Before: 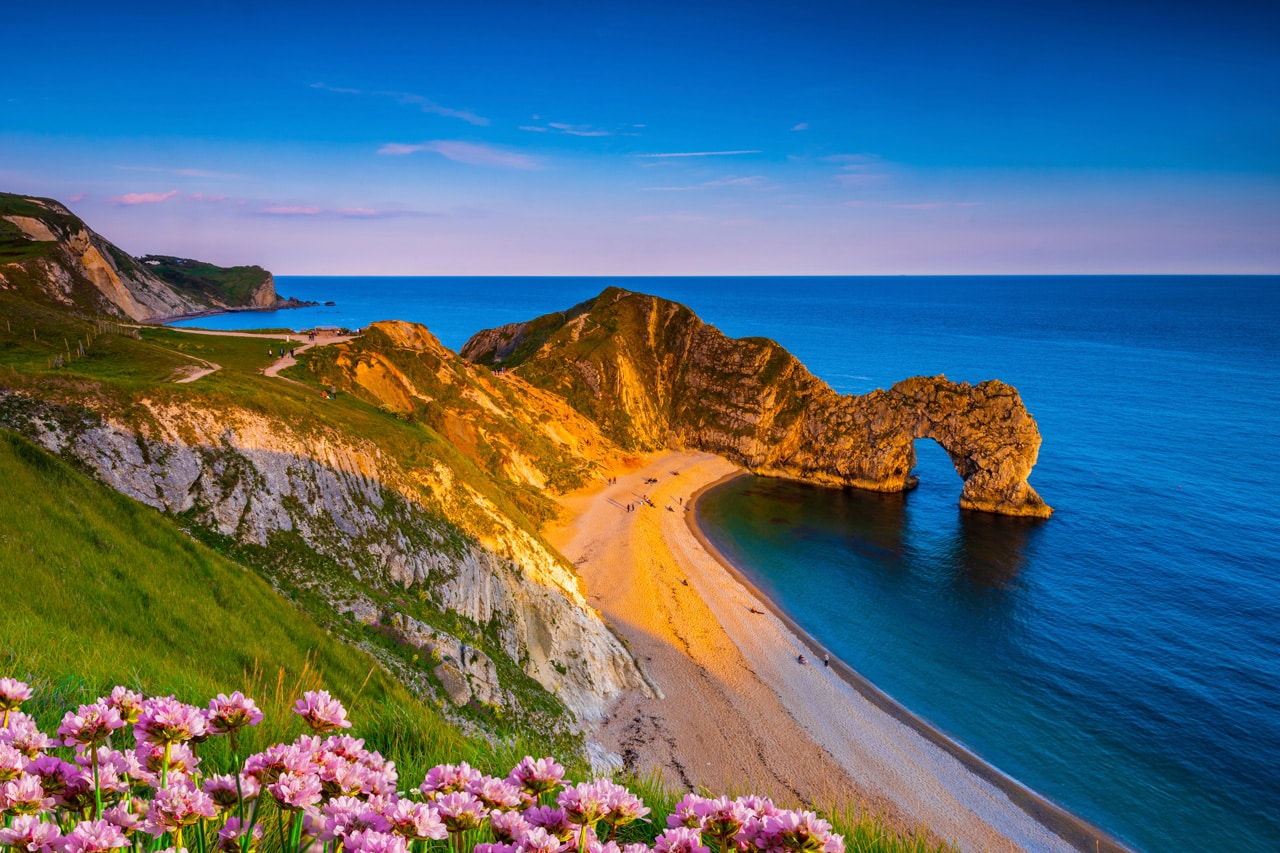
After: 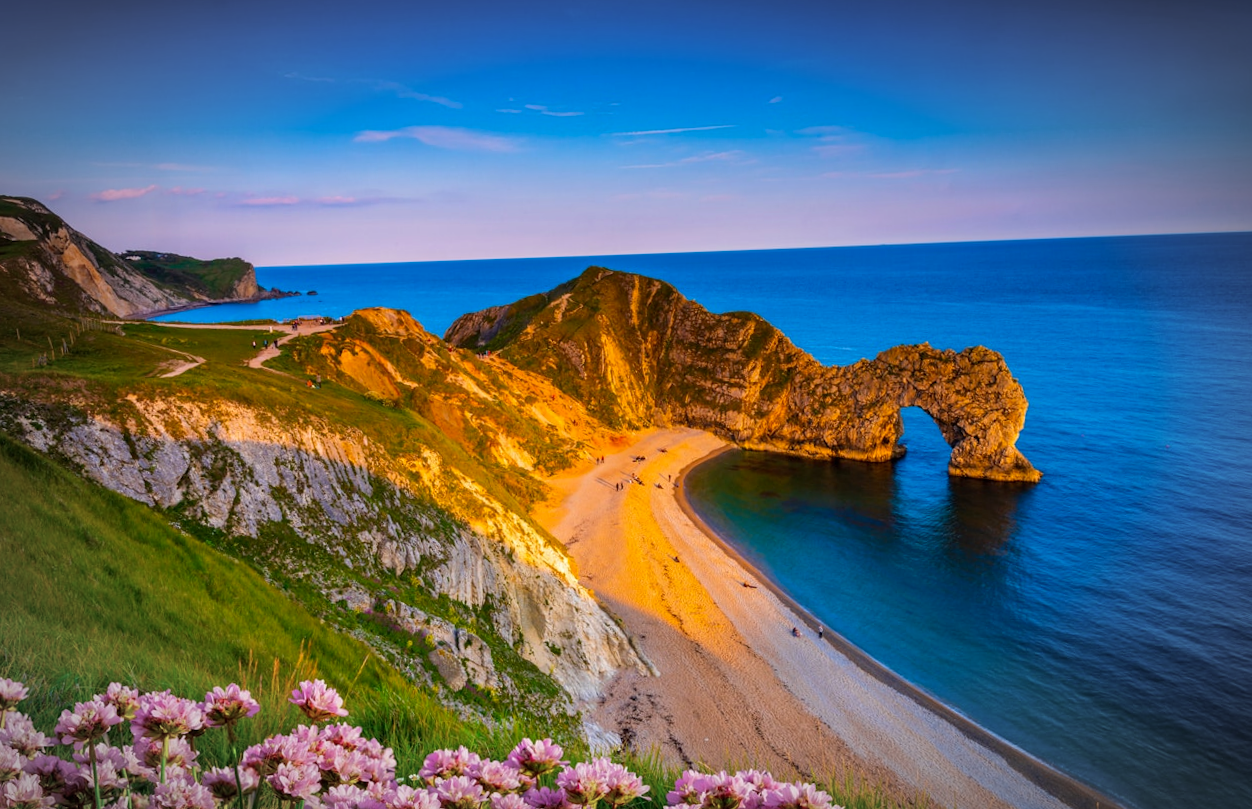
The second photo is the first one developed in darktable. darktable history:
rotate and perspective: rotation -2°, crop left 0.022, crop right 0.978, crop top 0.049, crop bottom 0.951
vignetting: automatic ratio true
contrast brightness saturation: contrast 0.04, saturation 0.07
